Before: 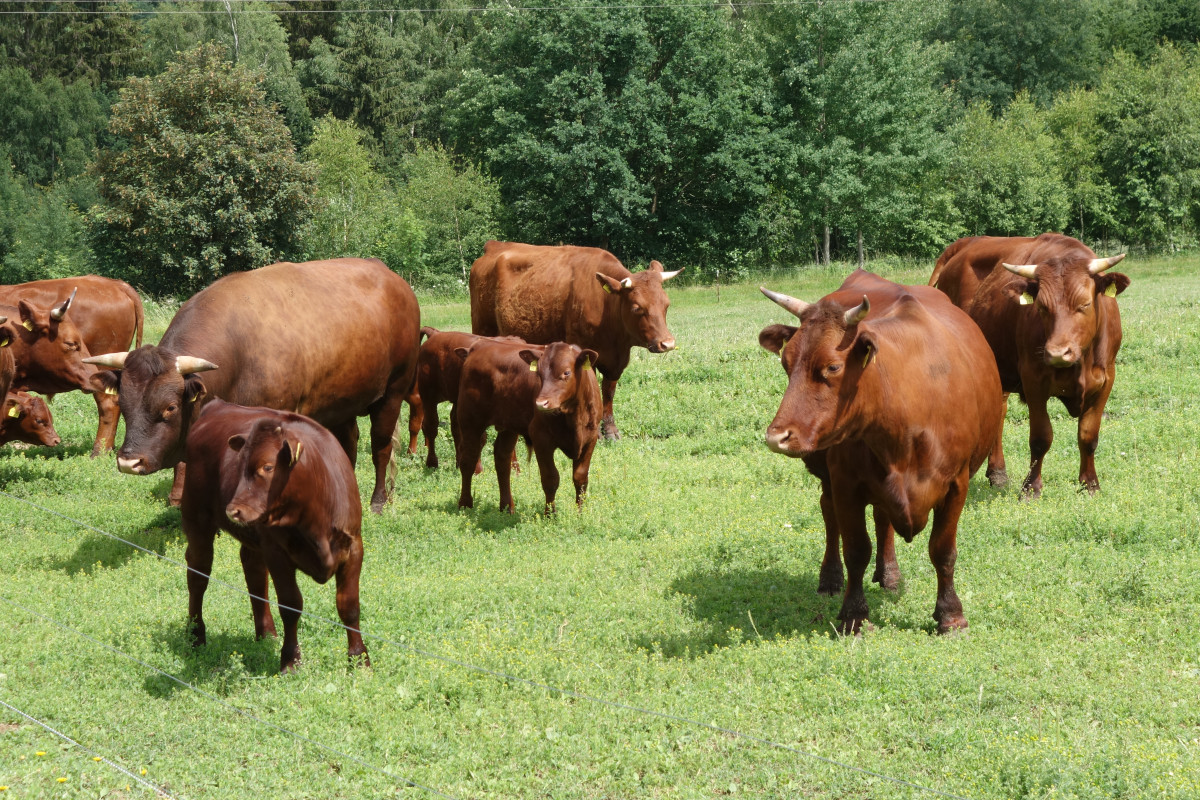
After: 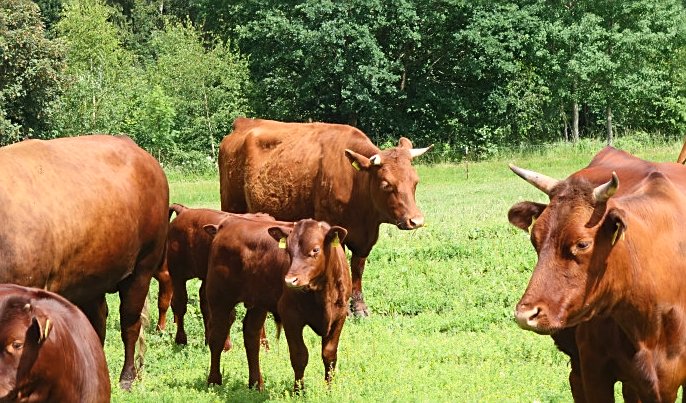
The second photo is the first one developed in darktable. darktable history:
crop: left 20.932%, top 15.471%, right 21.848%, bottom 34.081%
contrast brightness saturation: contrast 0.2, brightness 0.16, saturation 0.22
sharpen: on, module defaults
